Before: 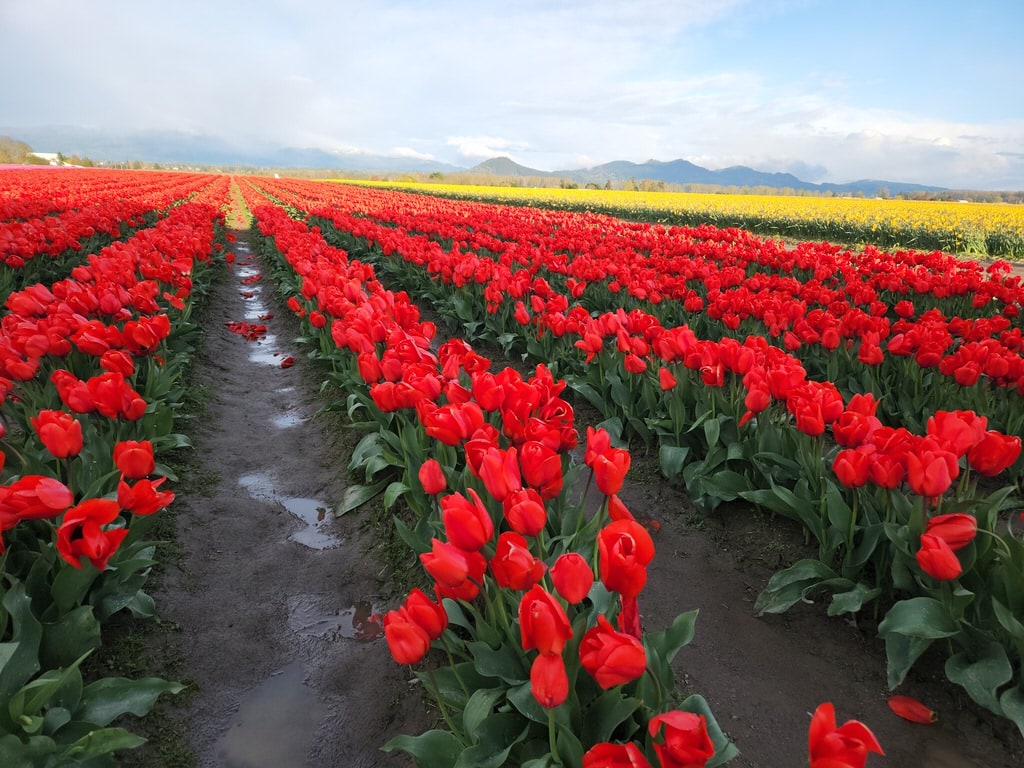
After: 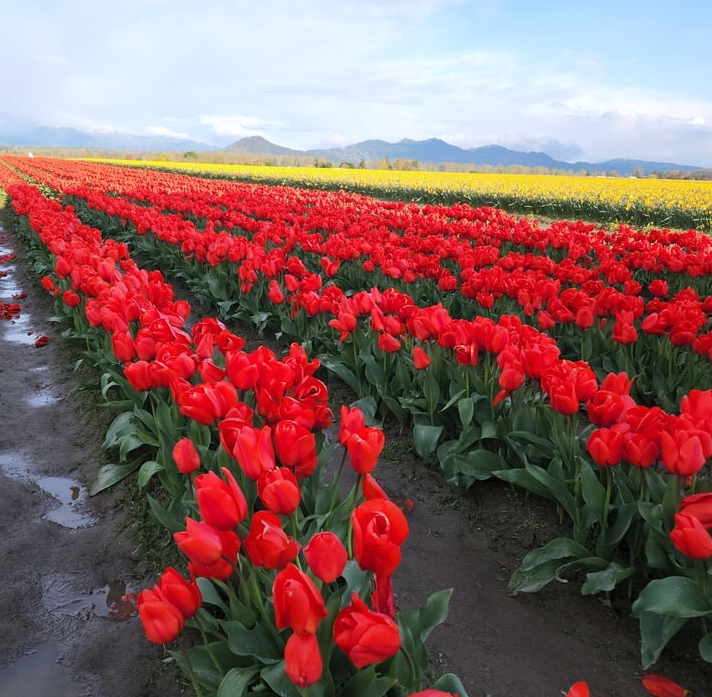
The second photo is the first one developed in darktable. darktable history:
white balance: red 0.984, blue 1.059
crop and rotate: left 24.034%, top 2.838%, right 6.406%, bottom 6.299%
